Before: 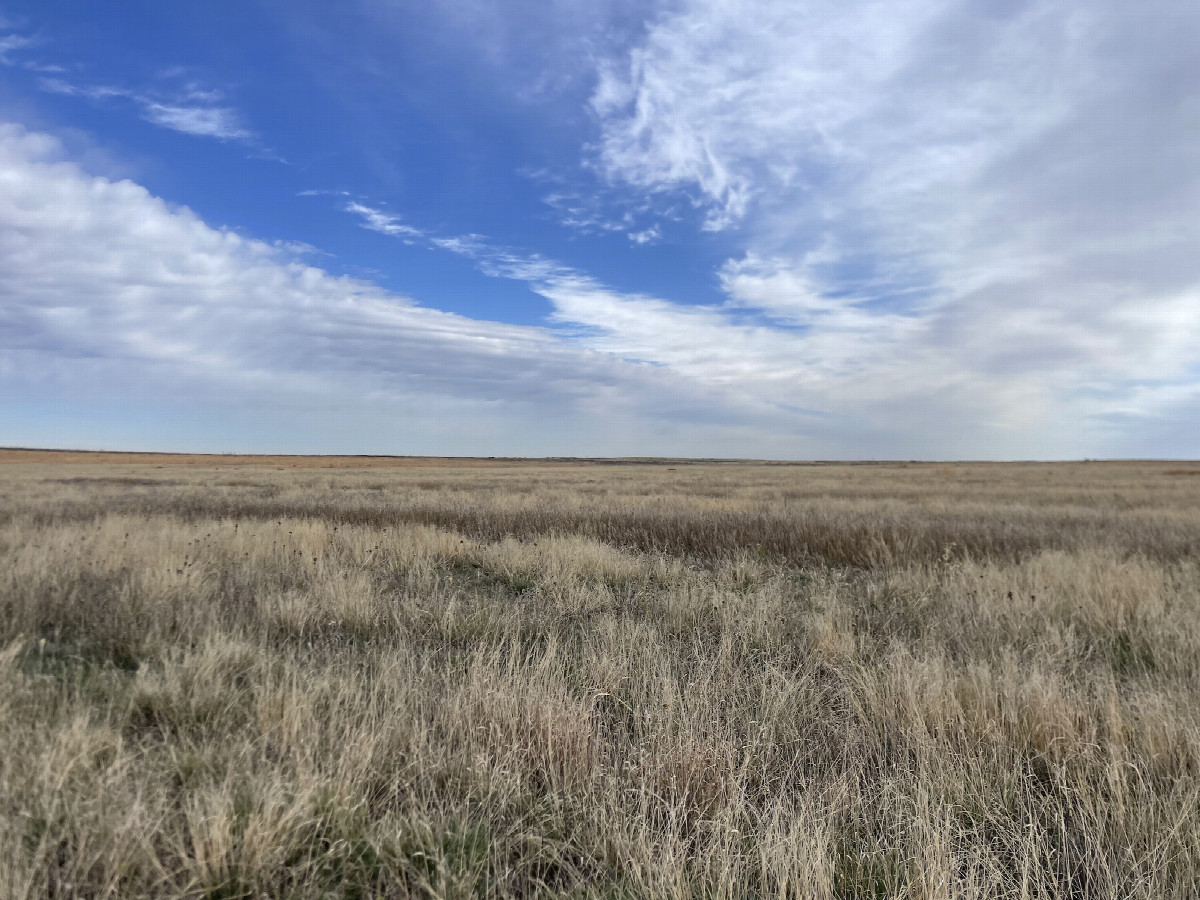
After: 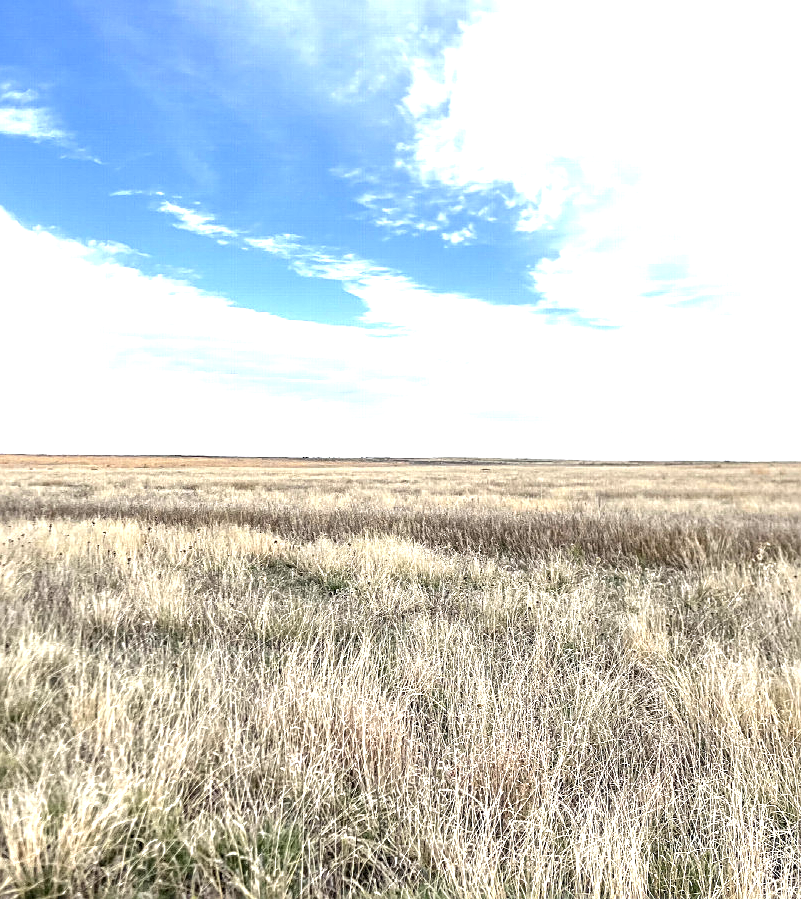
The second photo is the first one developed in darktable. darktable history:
local contrast: on, module defaults
sharpen: on, module defaults
crop and rotate: left 15.501%, right 17.722%
exposure: black level correction 0, exposure 1.61 EV, compensate highlight preservation false
